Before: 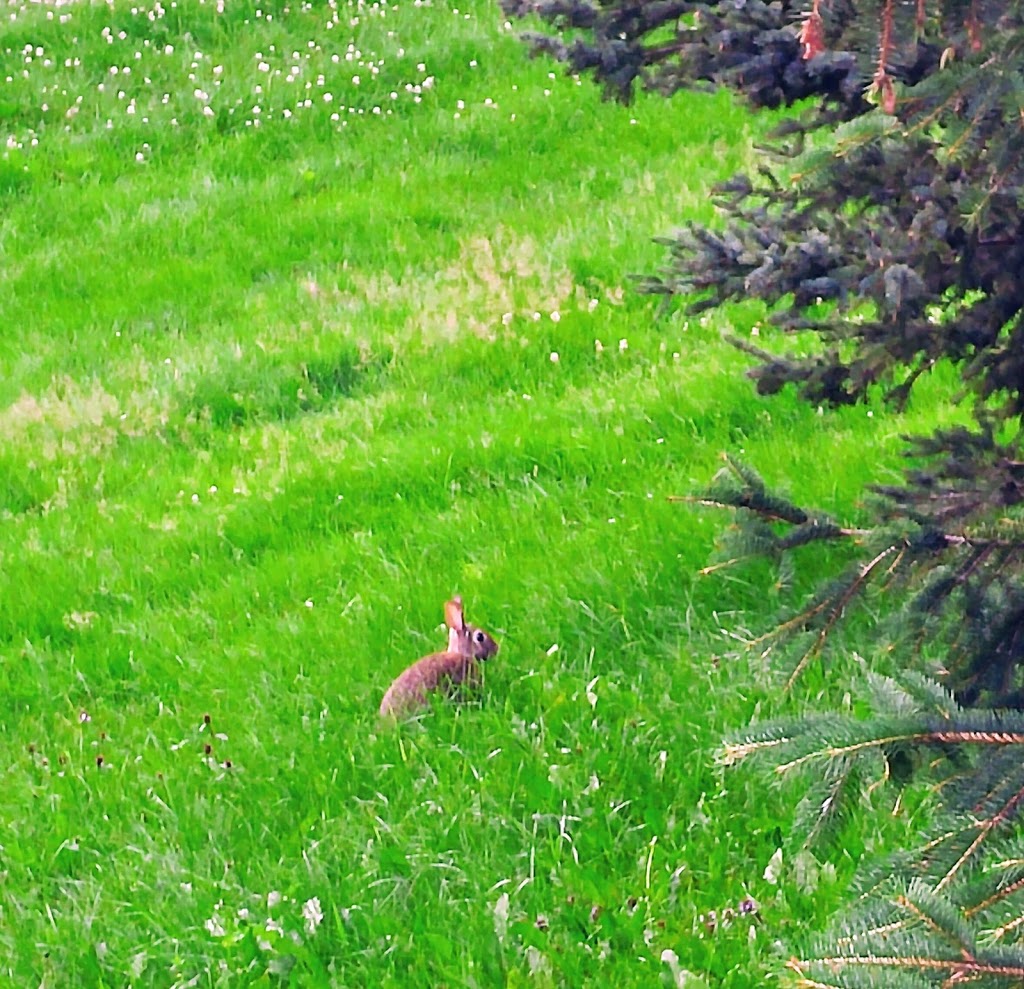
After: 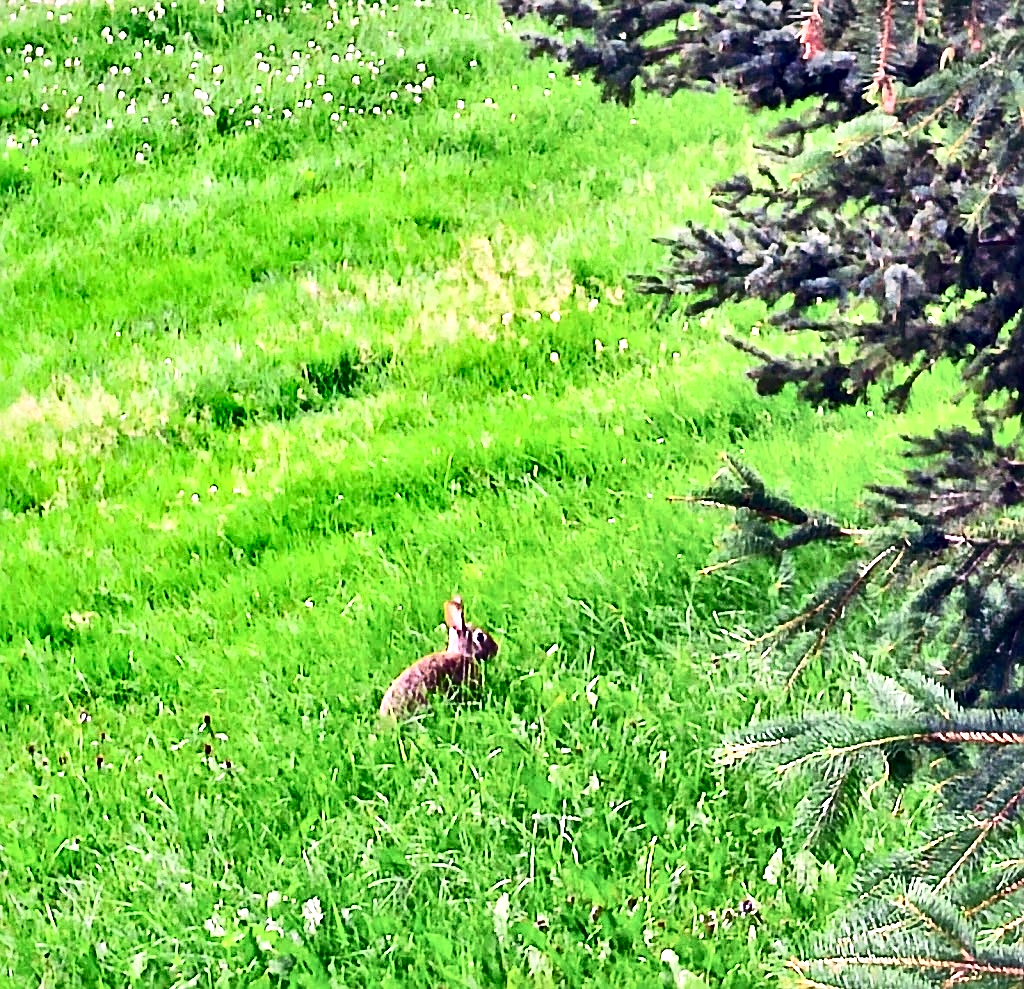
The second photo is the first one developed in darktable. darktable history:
contrast brightness saturation: contrast 0.496, saturation -0.093
local contrast: mode bilateral grid, contrast 49, coarseness 51, detail 150%, midtone range 0.2
shadows and highlights: soften with gaussian
tone equalizer: -7 EV 0.159 EV, -6 EV 0.631 EV, -5 EV 1.16 EV, -4 EV 1.34 EV, -3 EV 1.16 EV, -2 EV 0.6 EV, -1 EV 0.161 EV
sharpen: on, module defaults
